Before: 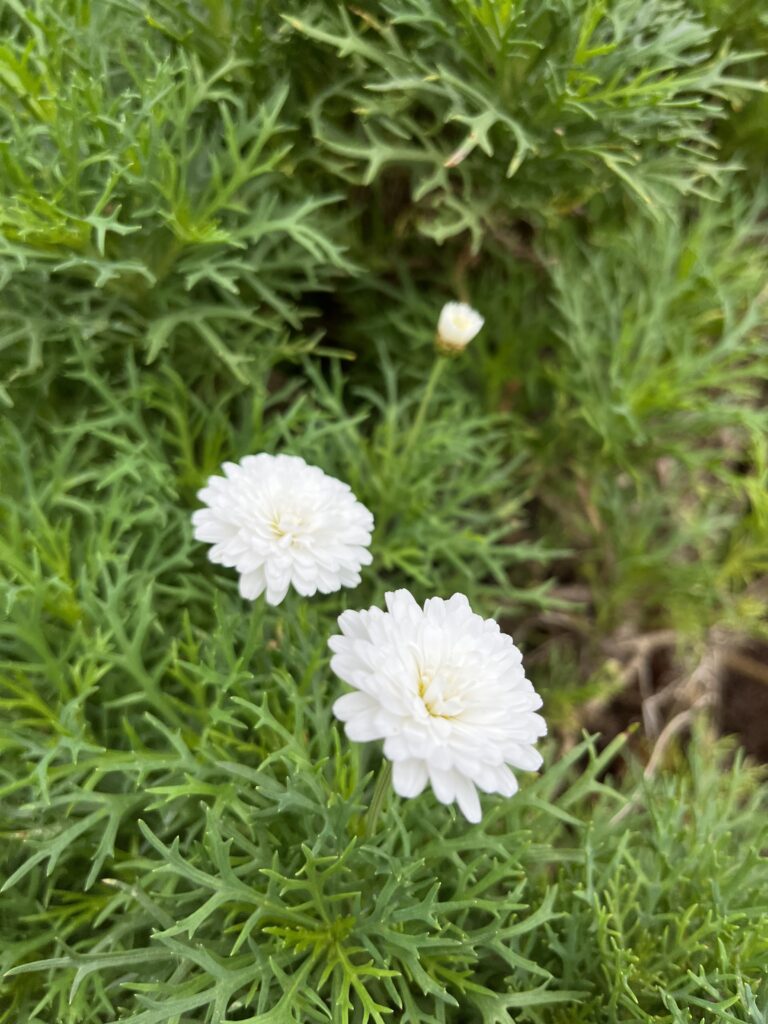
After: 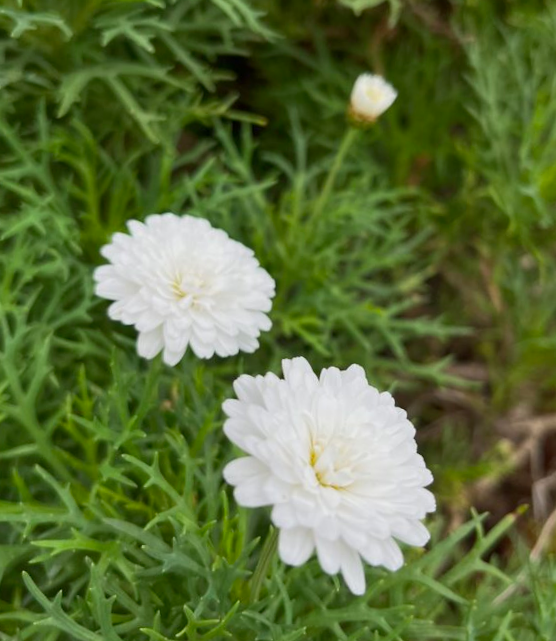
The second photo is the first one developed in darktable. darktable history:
crop and rotate: angle -3.41°, left 9.886%, top 20.666%, right 12.013%, bottom 11.867%
tone equalizer: -8 EV 0.252 EV, -7 EV 0.413 EV, -6 EV 0.437 EV, -5 EV 0.251 EV, -3 EV -0.277 EV, -2 EV -0.413 EV, -1 EV -0.393 EV, +0 EV -0.28 EV
